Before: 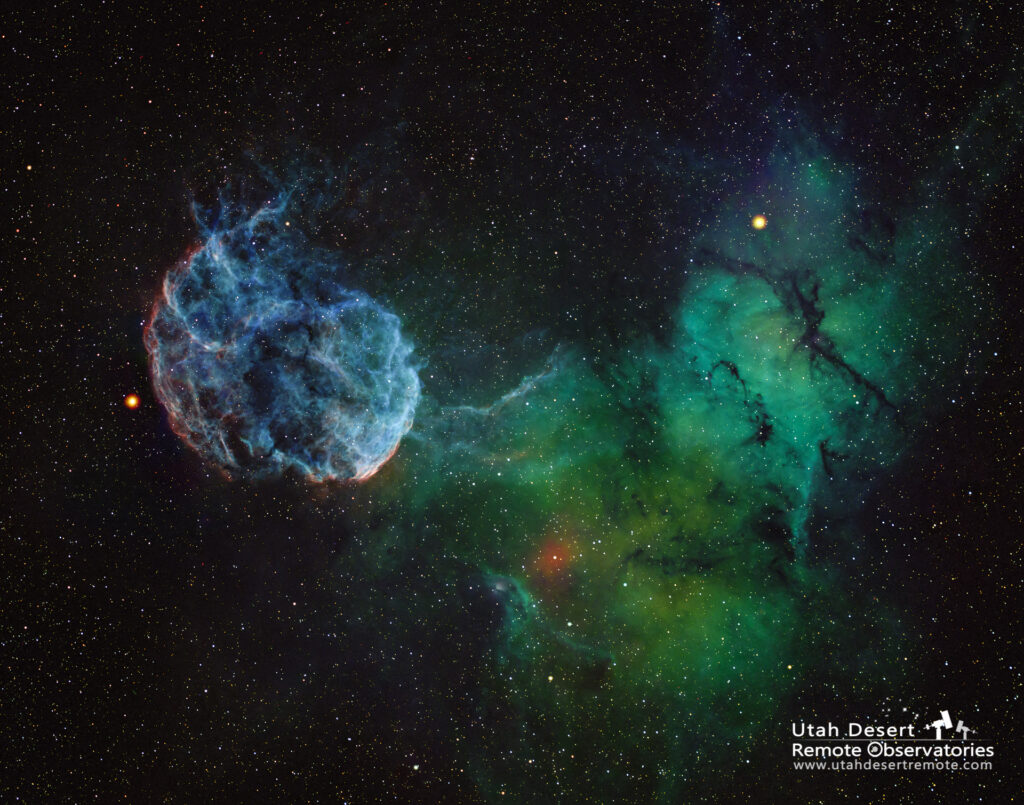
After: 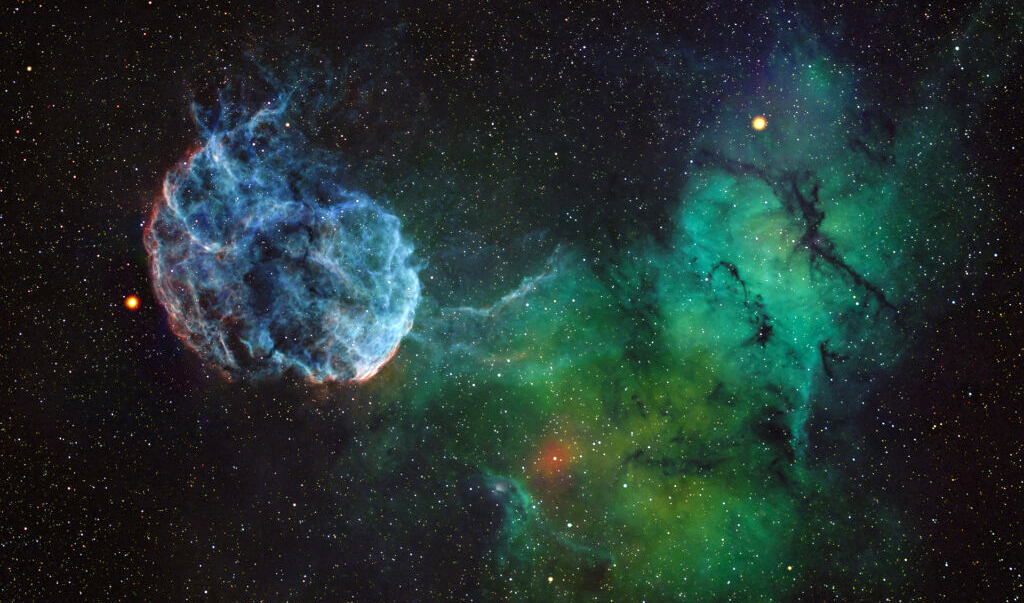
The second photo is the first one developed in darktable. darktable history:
exposure: black level correction 0.001, exposure 0.5 EV, compensate exposure bias true, compensate highlight preservation false
crop and rotate: top 12.5%, bottom 12.5%
